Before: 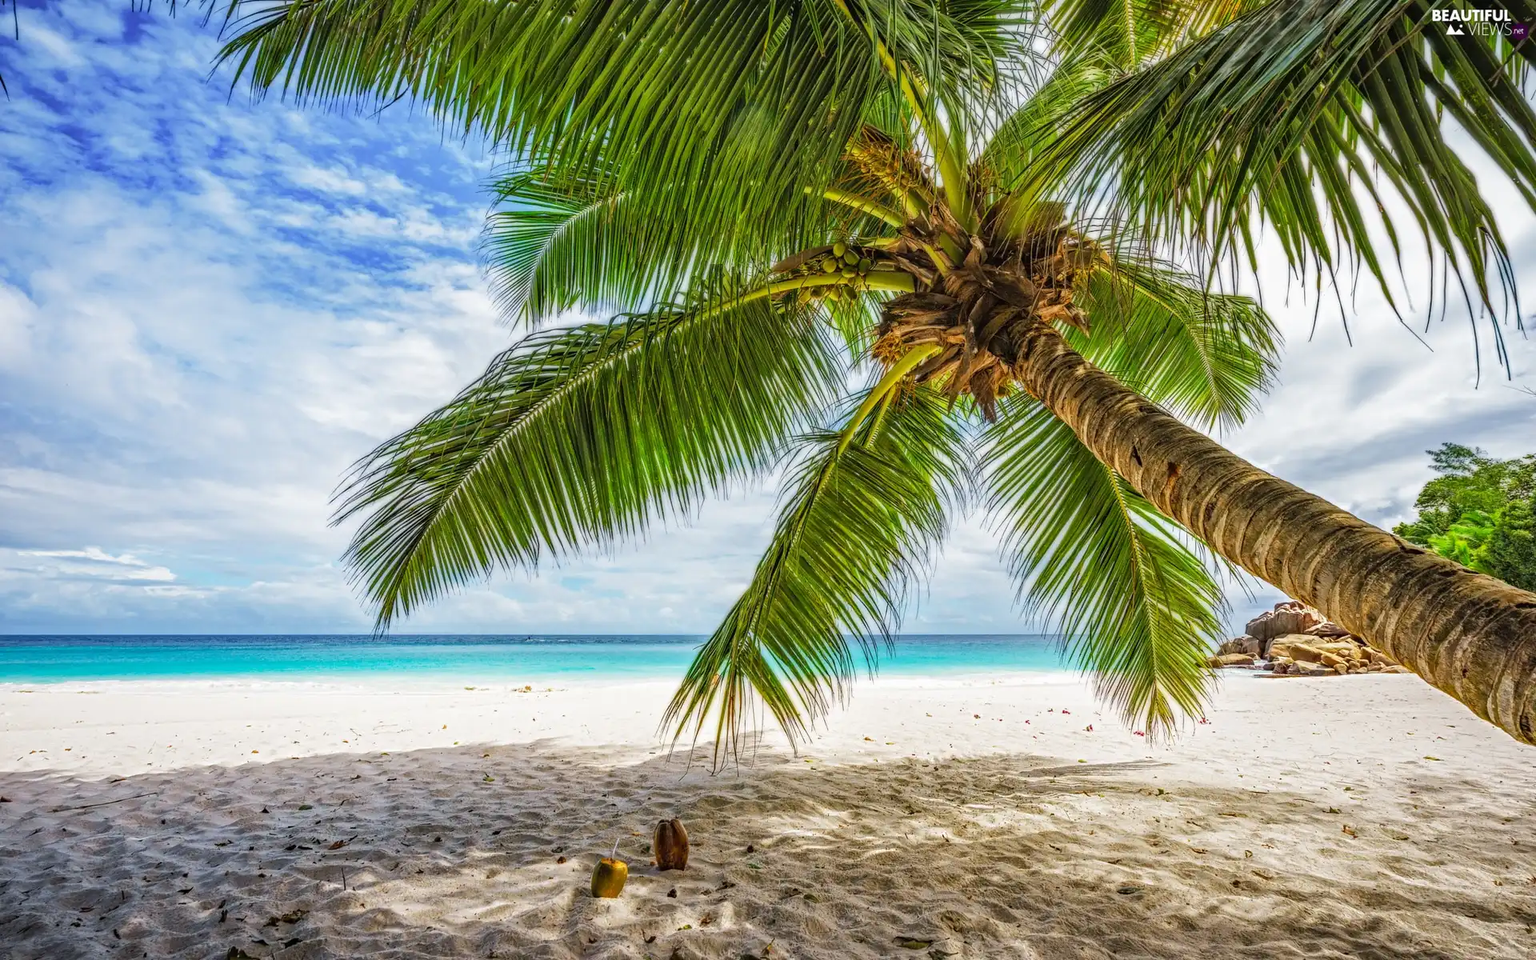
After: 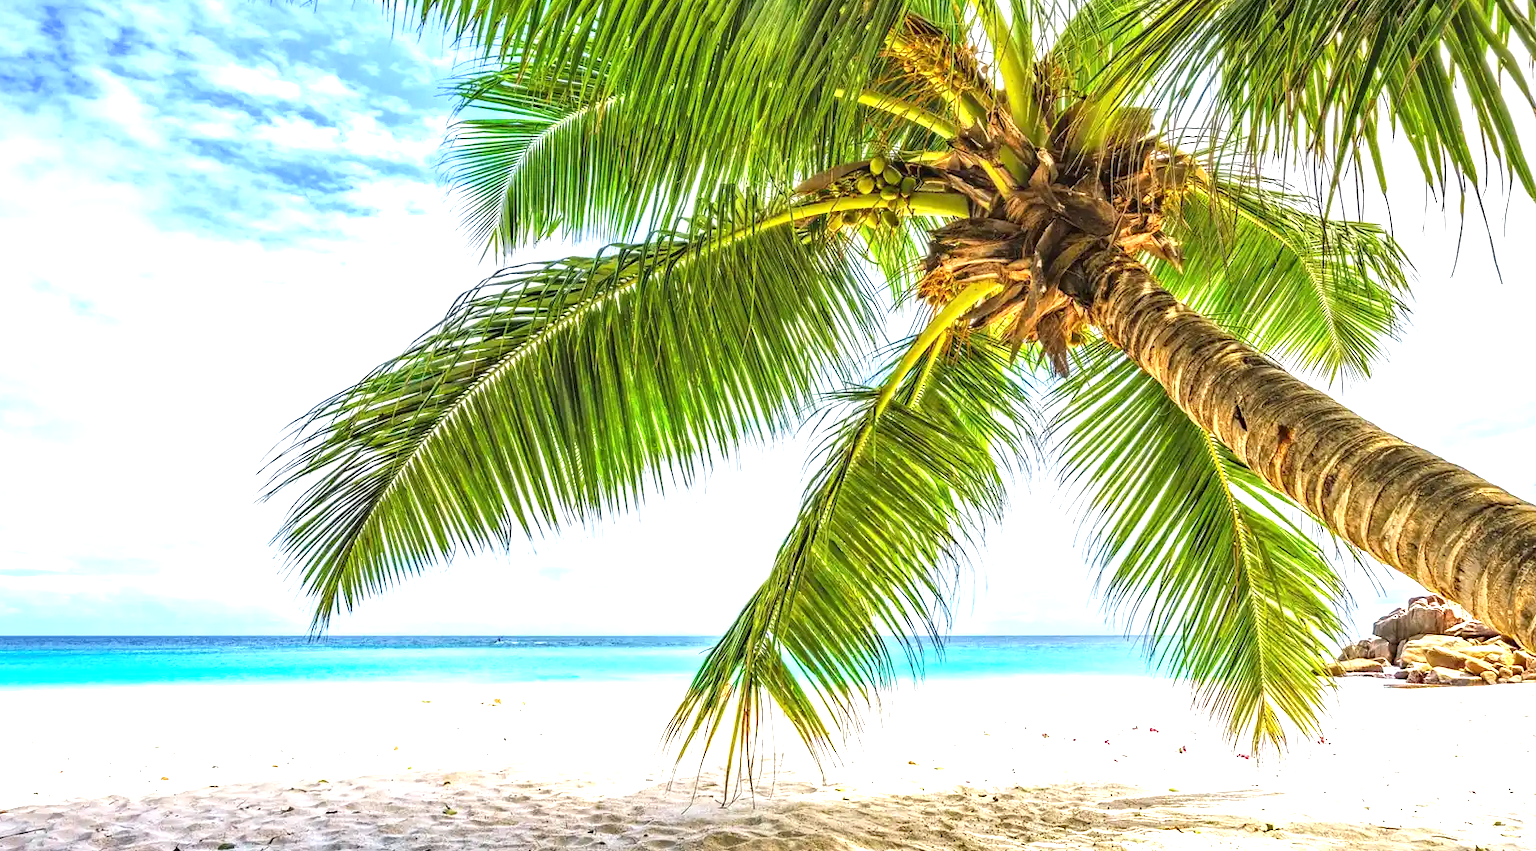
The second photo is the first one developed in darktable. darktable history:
exposure: black level correction 0, exposure 1.2 EV, compensate exposure bias true, compensate highlight preservation false
crop: left 7.856%, top 11.836%, right 10.12%, bottom 15.387%
